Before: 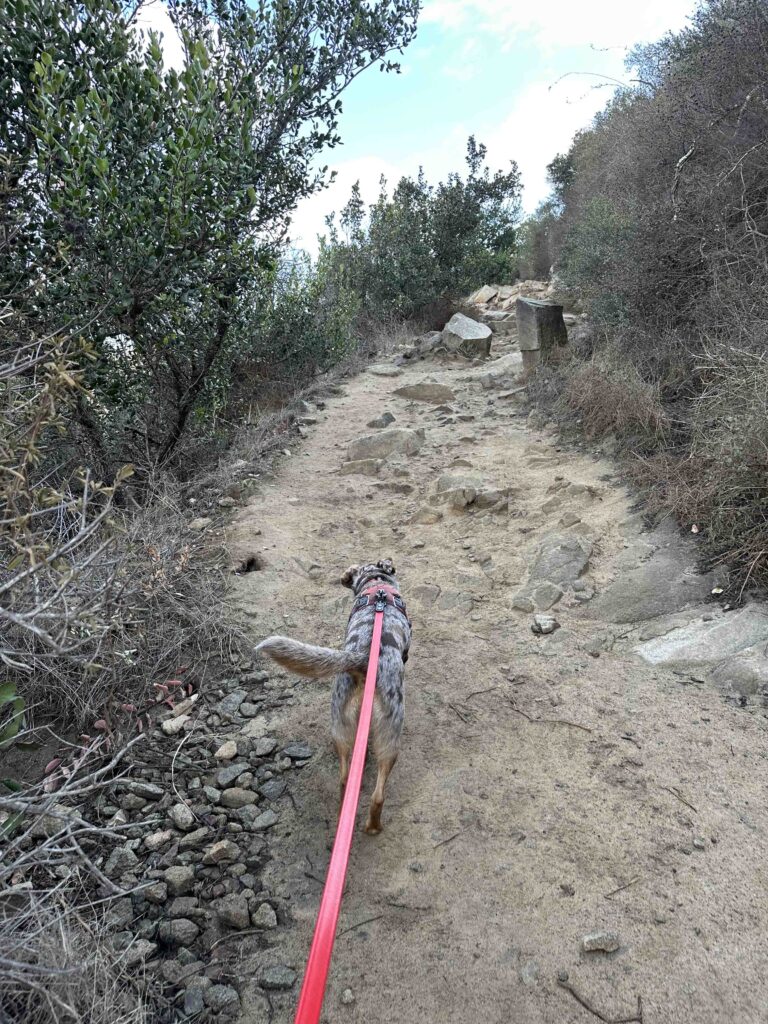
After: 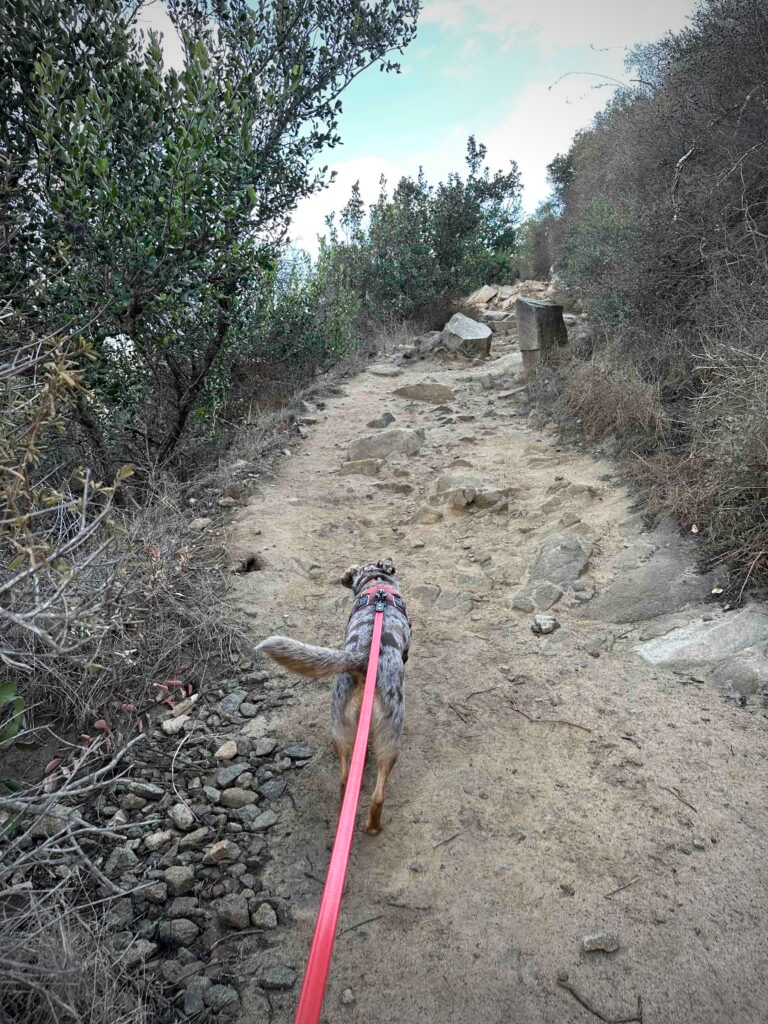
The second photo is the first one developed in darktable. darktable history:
vignetting: fall-off start 71.94%
